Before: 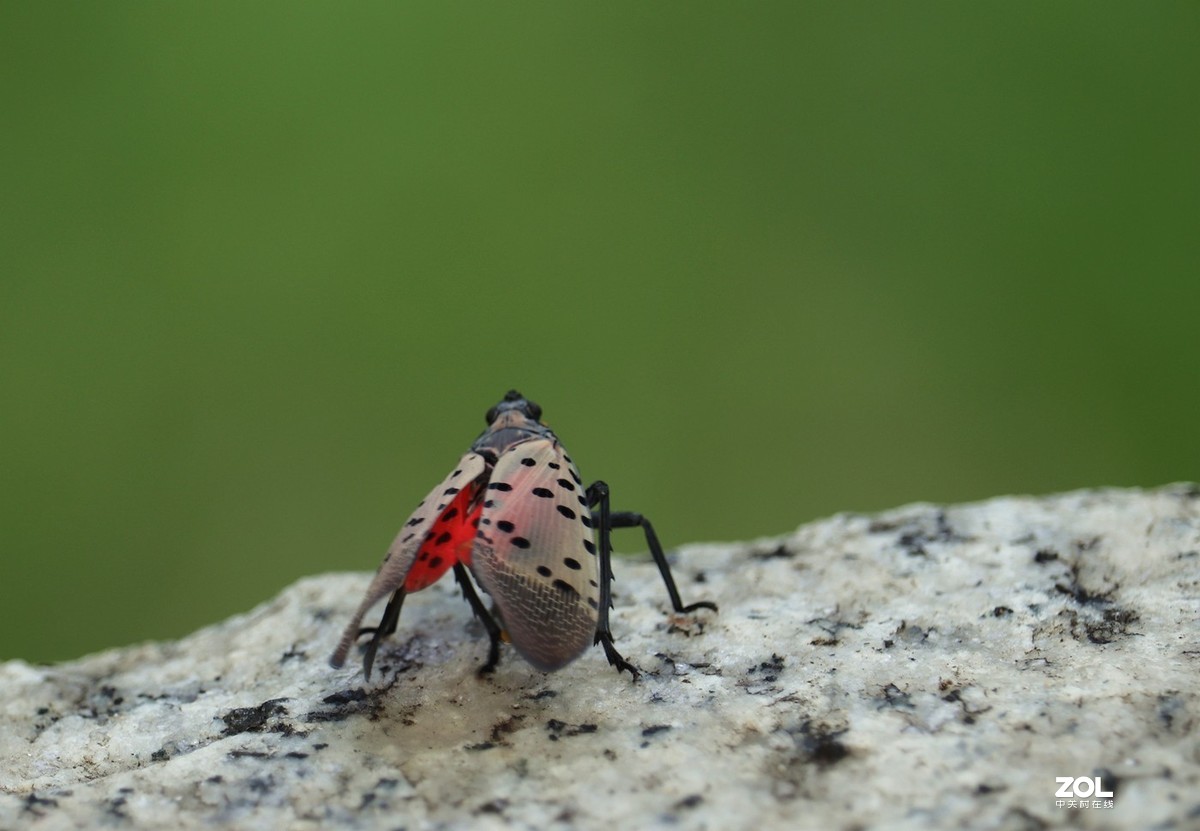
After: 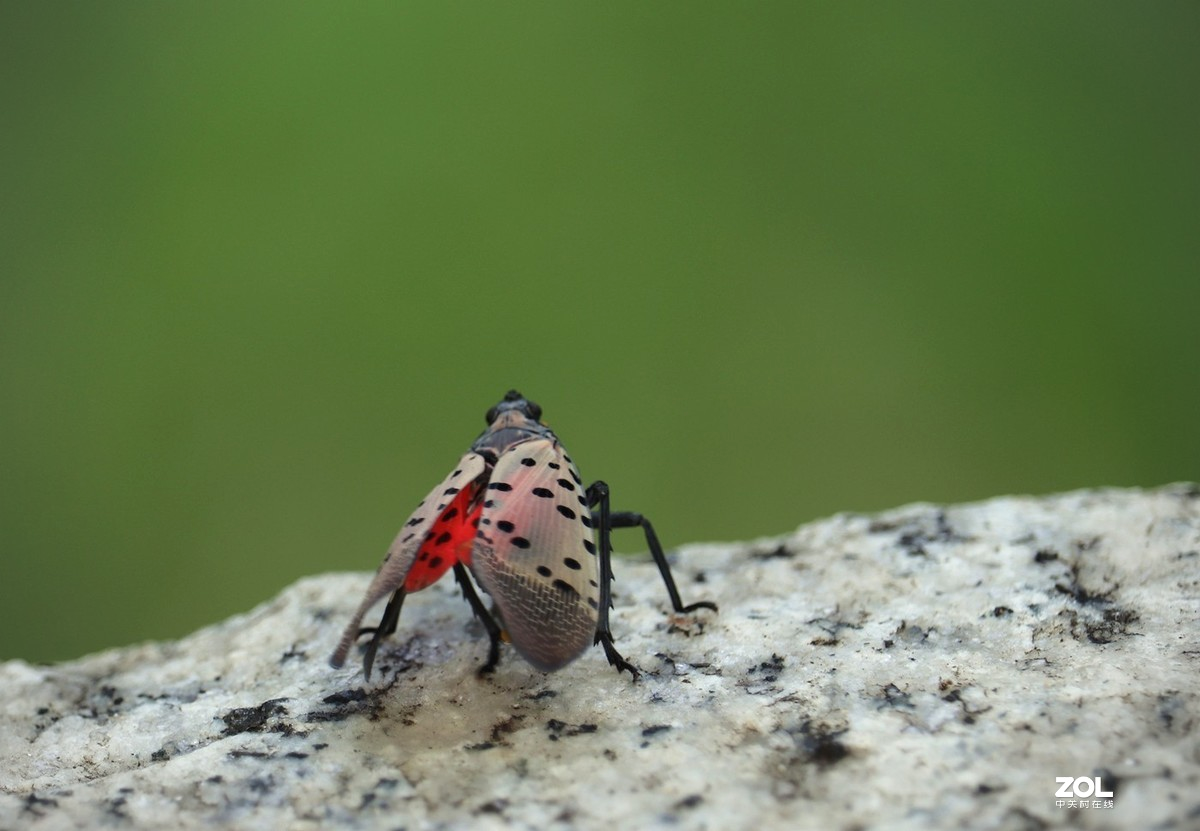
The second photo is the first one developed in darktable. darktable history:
vignetting: fall-off radius 60.79%, brightness -0.29
exposure: exposure 0.19 EV, compensate highlight preservation false
